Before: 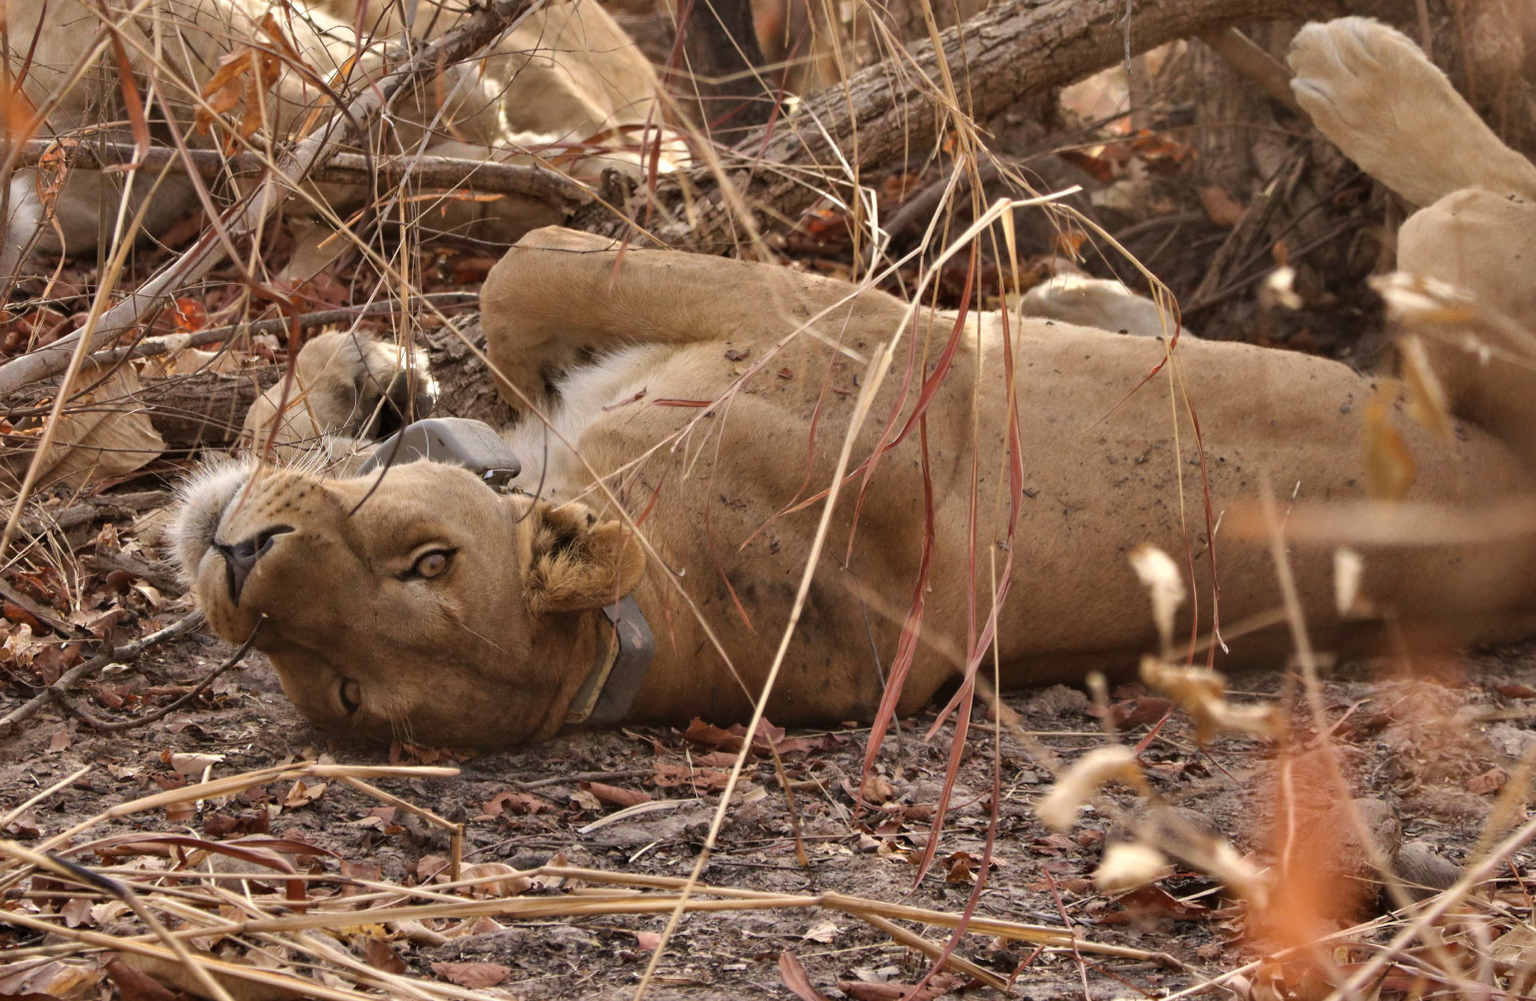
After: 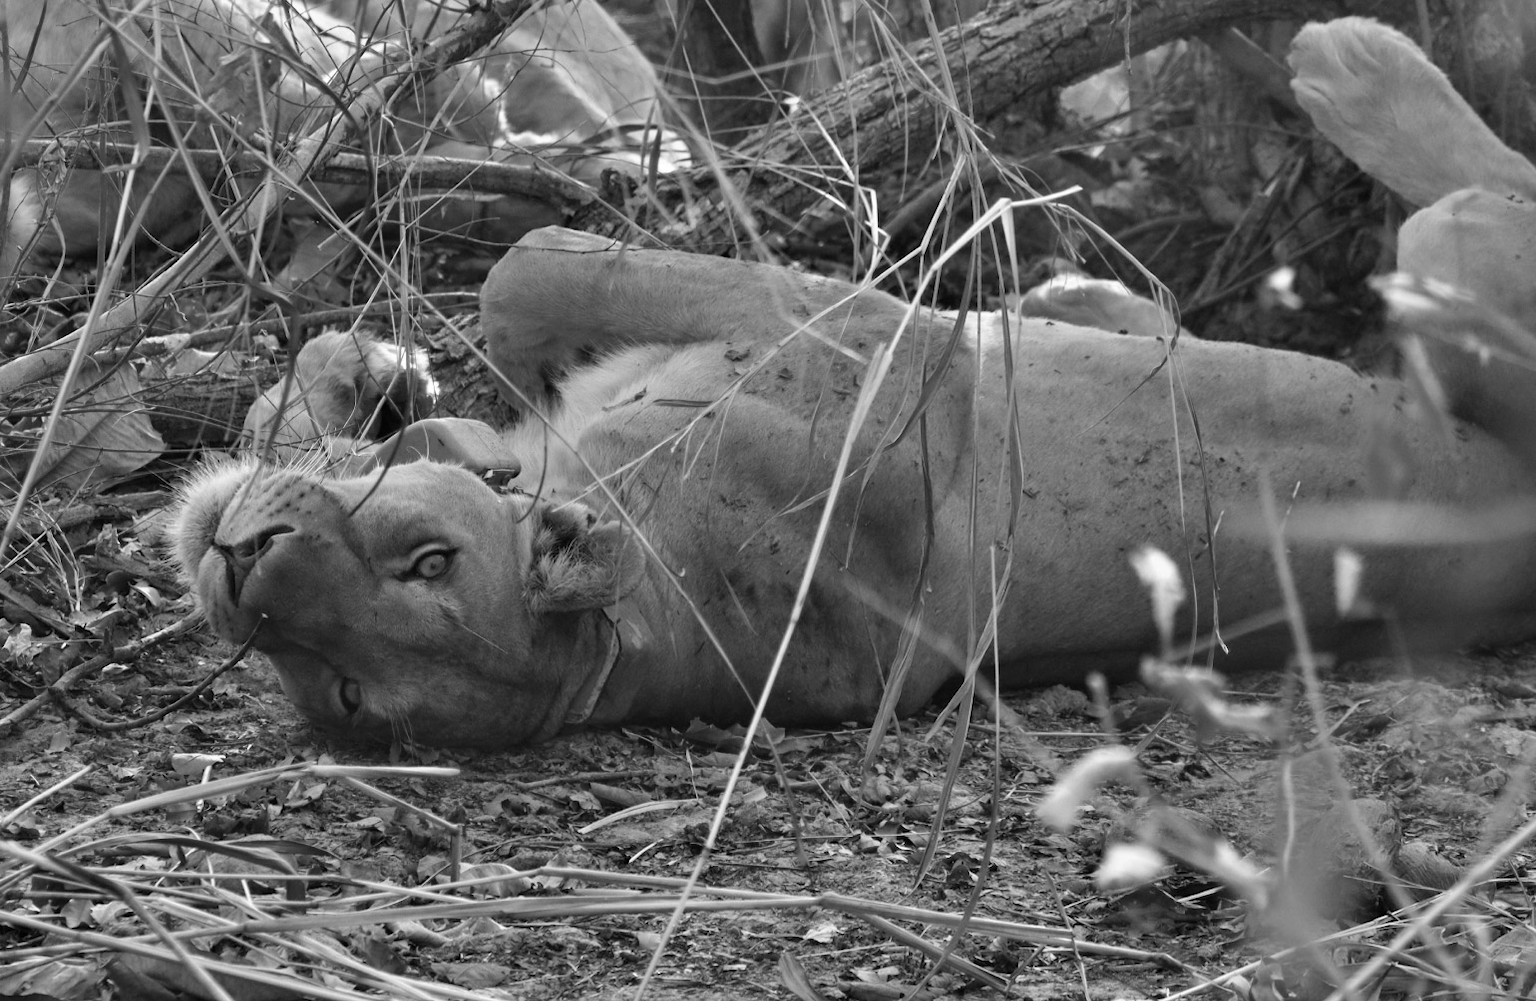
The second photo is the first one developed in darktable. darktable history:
white balance: red 0.766, blue 1.537
tone equalizer: on, module defaults
monochrome: on, module defaults
